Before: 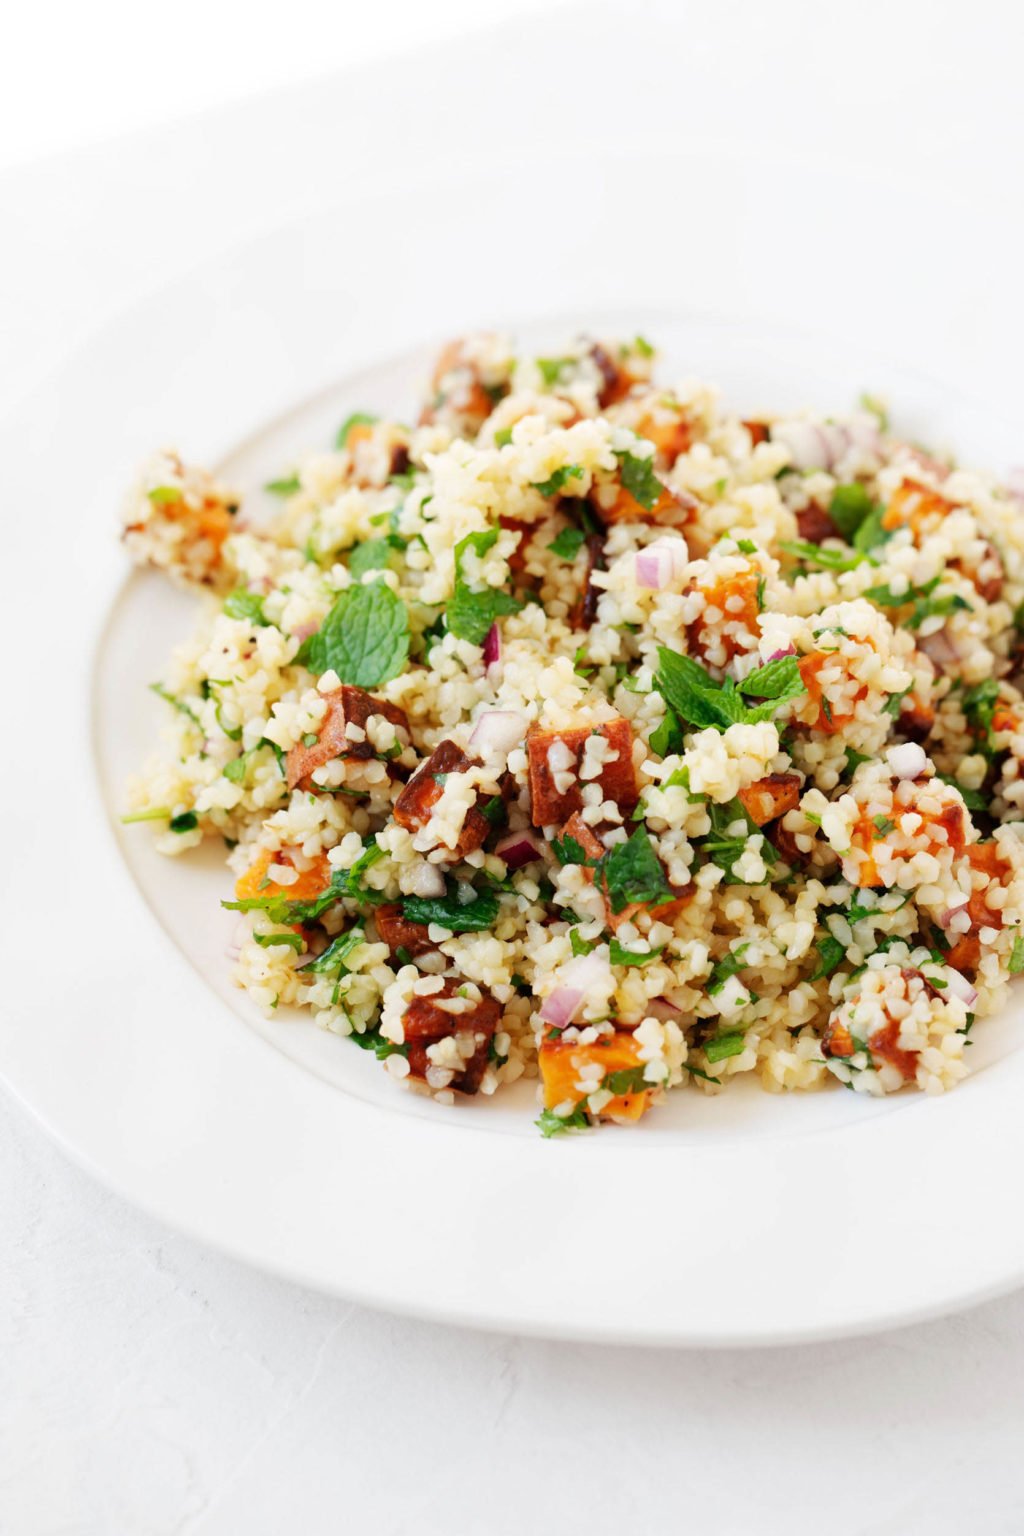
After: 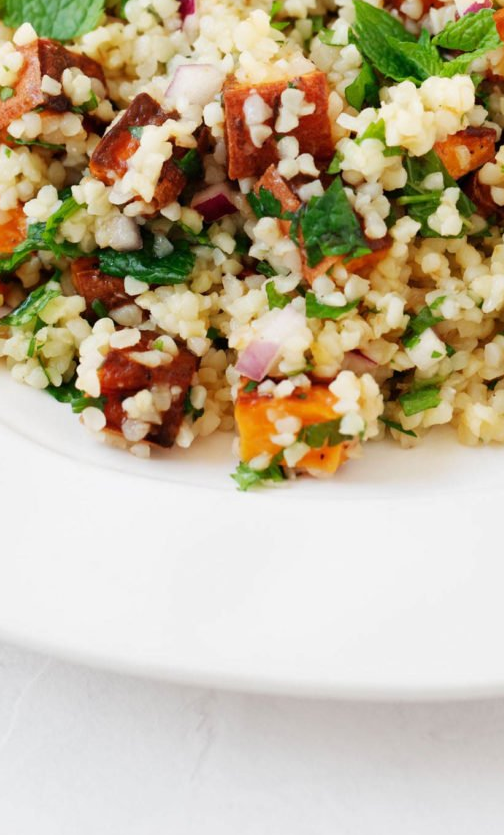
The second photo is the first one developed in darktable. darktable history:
crop: left 29.746%, top 42.129%, right 20.992%, bottom 3.493%
